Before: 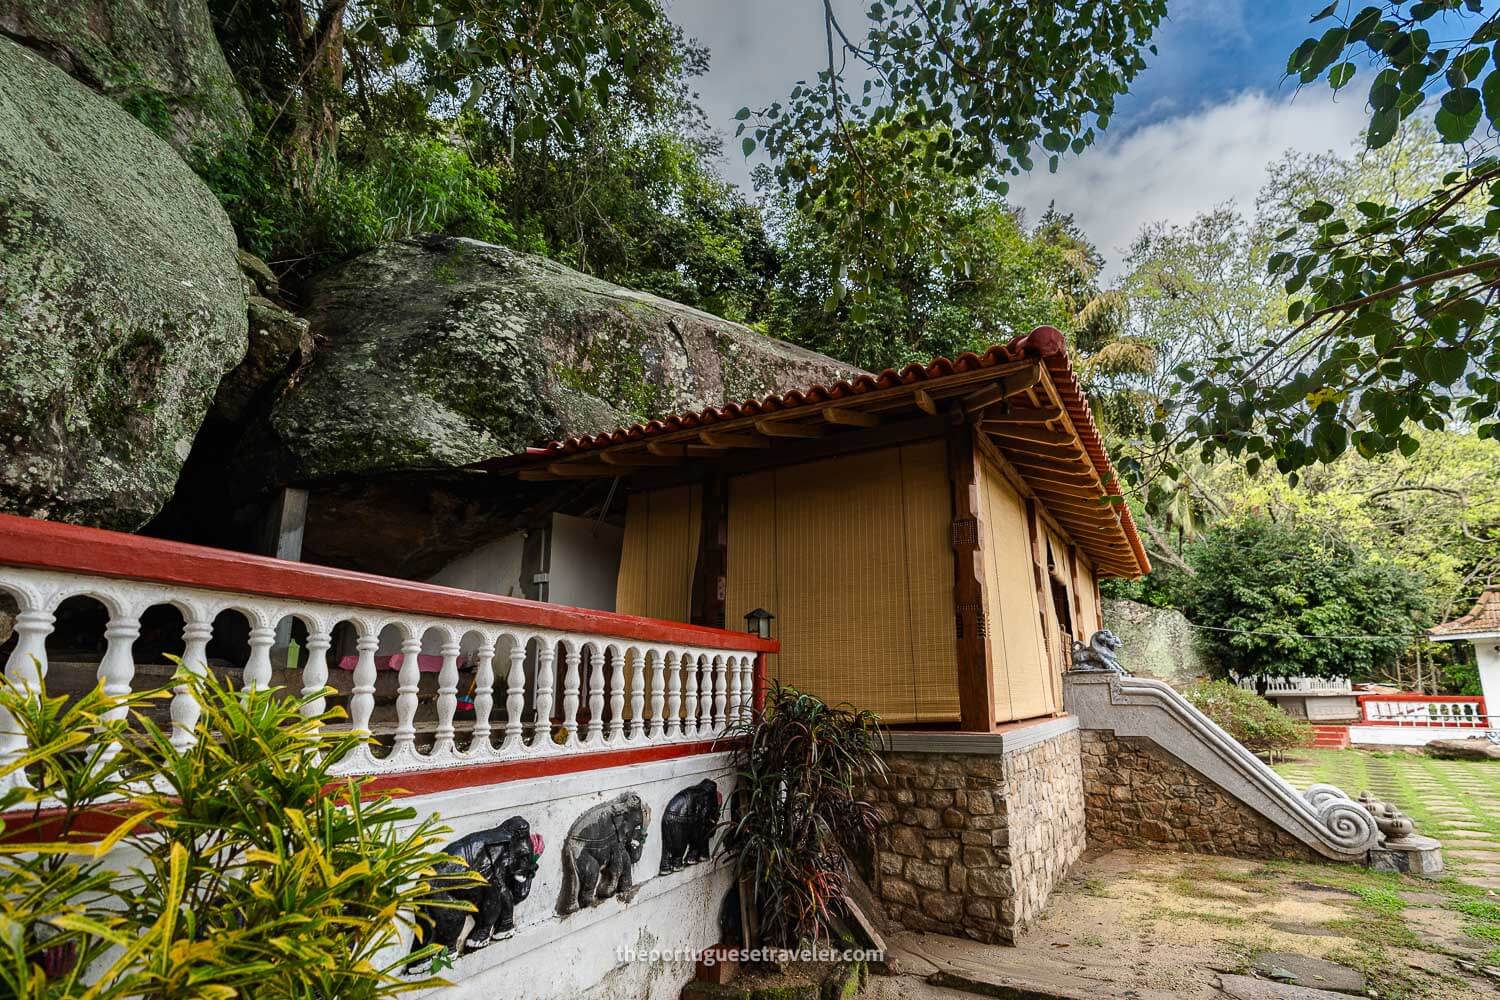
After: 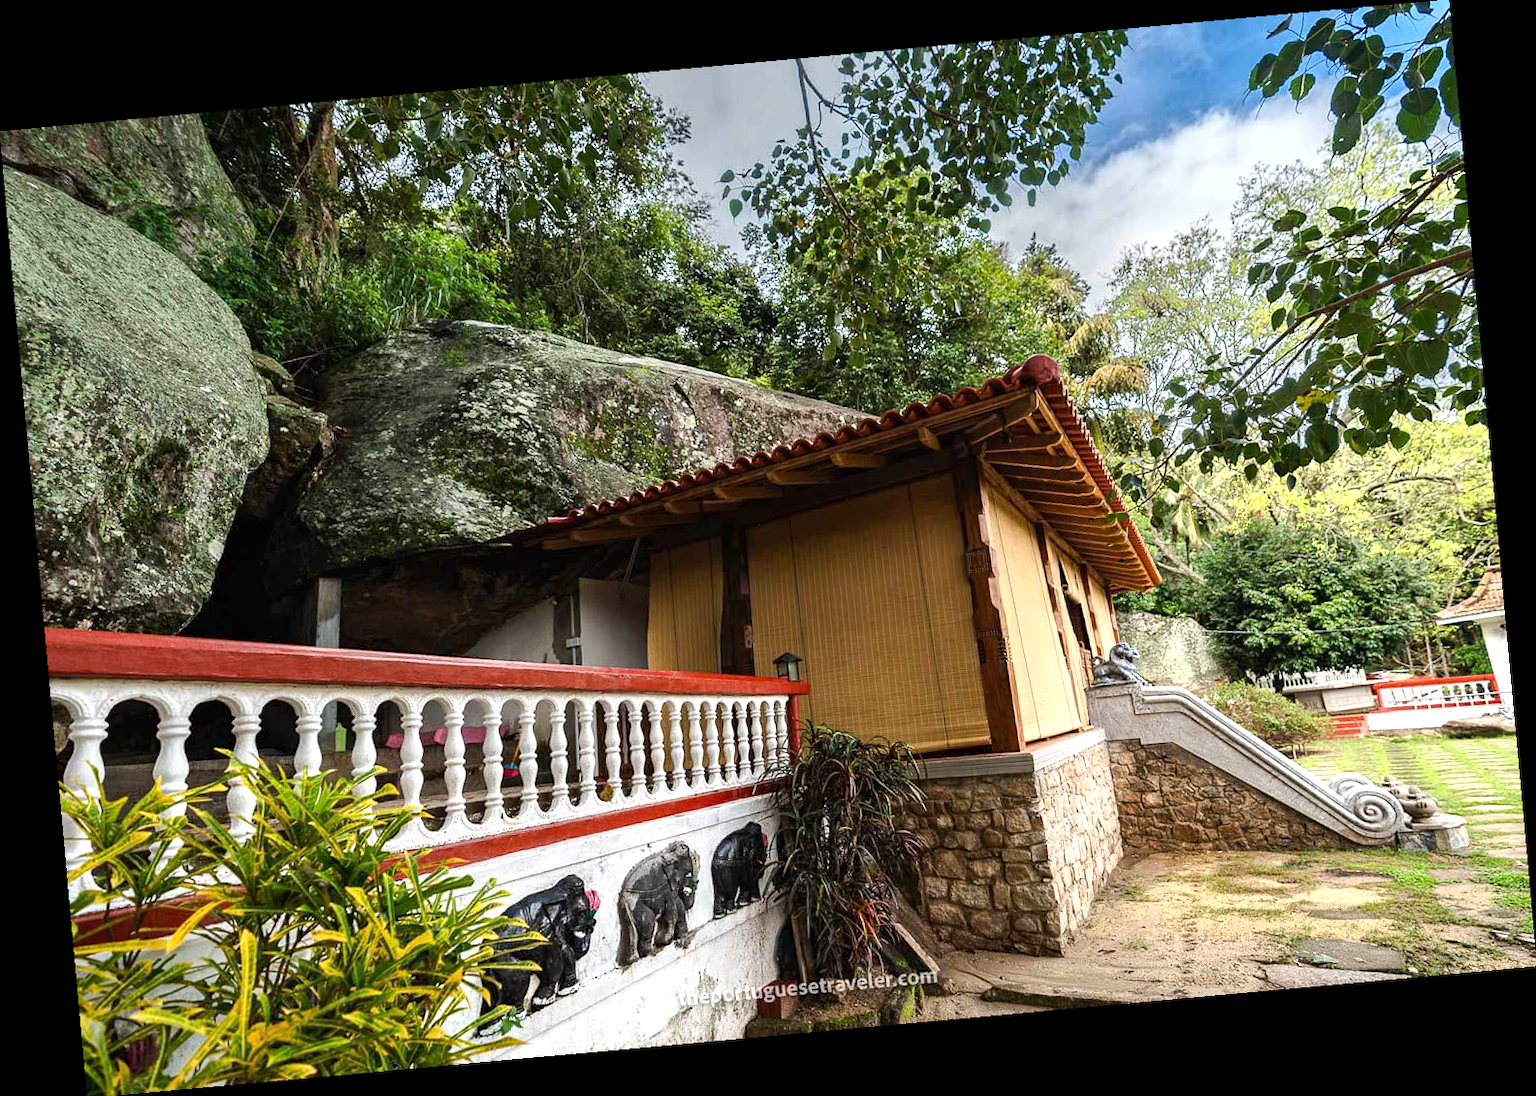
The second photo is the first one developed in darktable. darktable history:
rotate and perspective: rotation -5.2°, automatic cropping off
exposure: exposure 0.6 EV, compensate highlight preservation false
